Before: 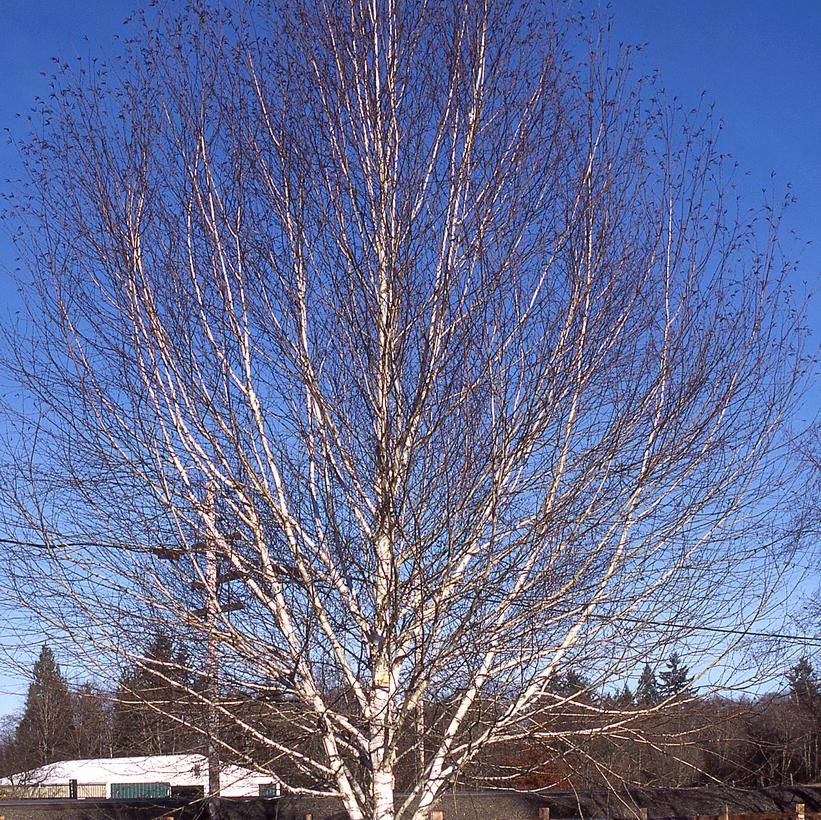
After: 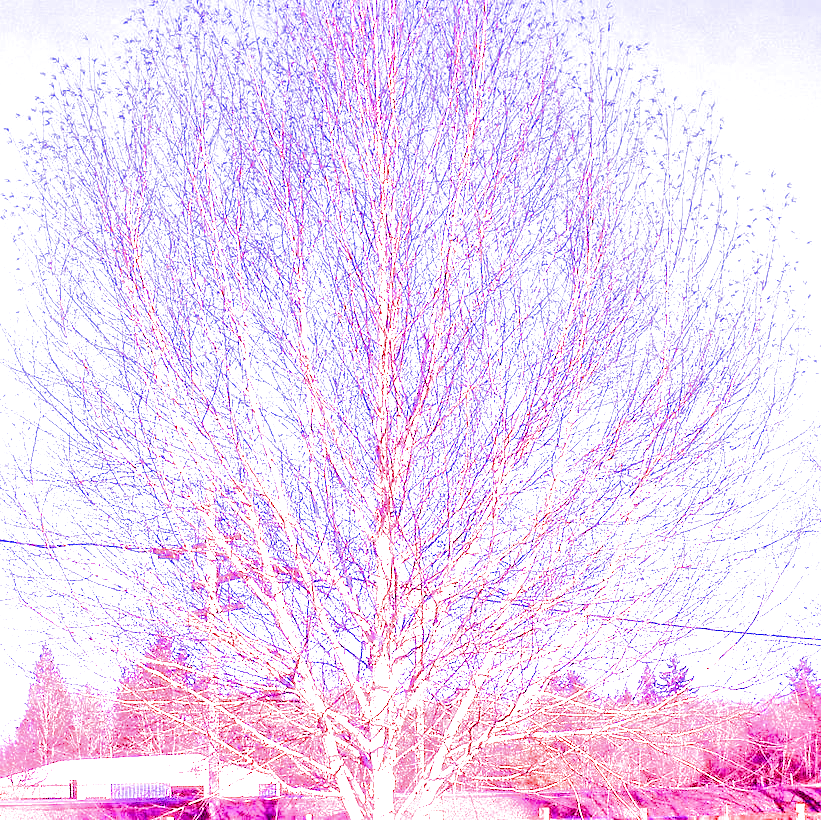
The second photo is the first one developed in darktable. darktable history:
white balance: red 8, blue 8
filmic rgb: black relative exposure -7.65 EV, white relative exposure 4.56 EV, hardness 3.61
local contrast: mode bilateral grid, contrast 20, coarseness 50, detail 150%, midtone range 0.2
